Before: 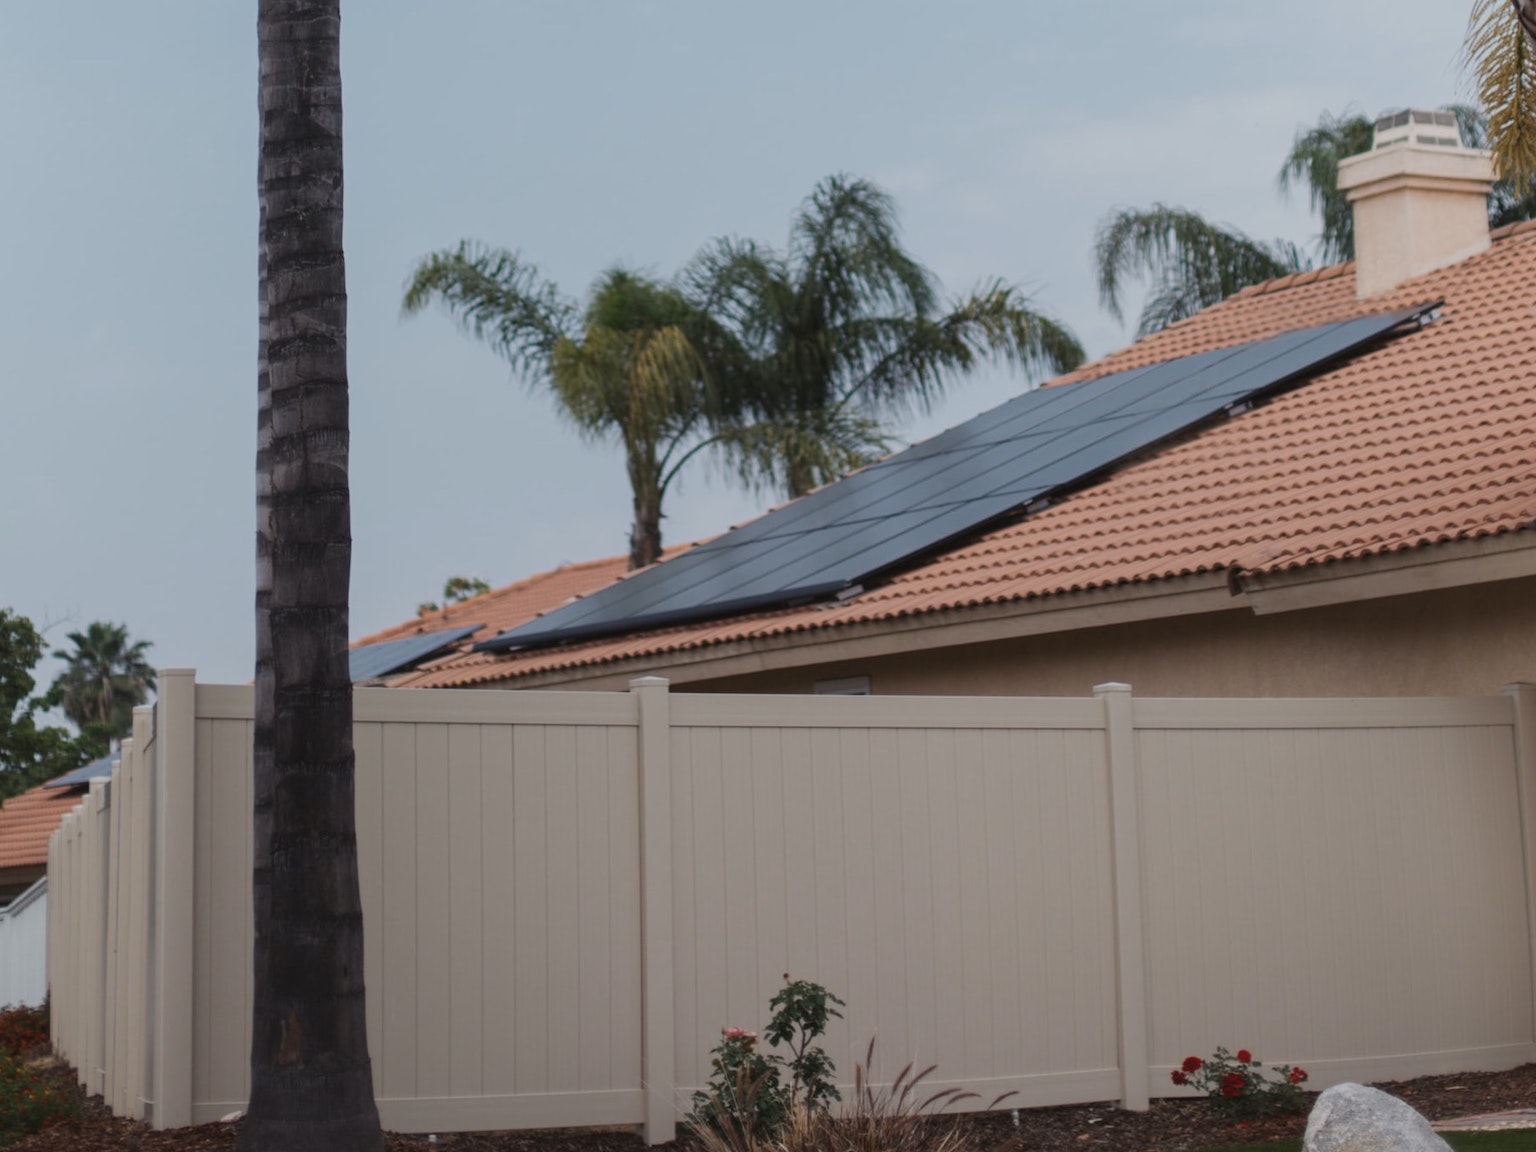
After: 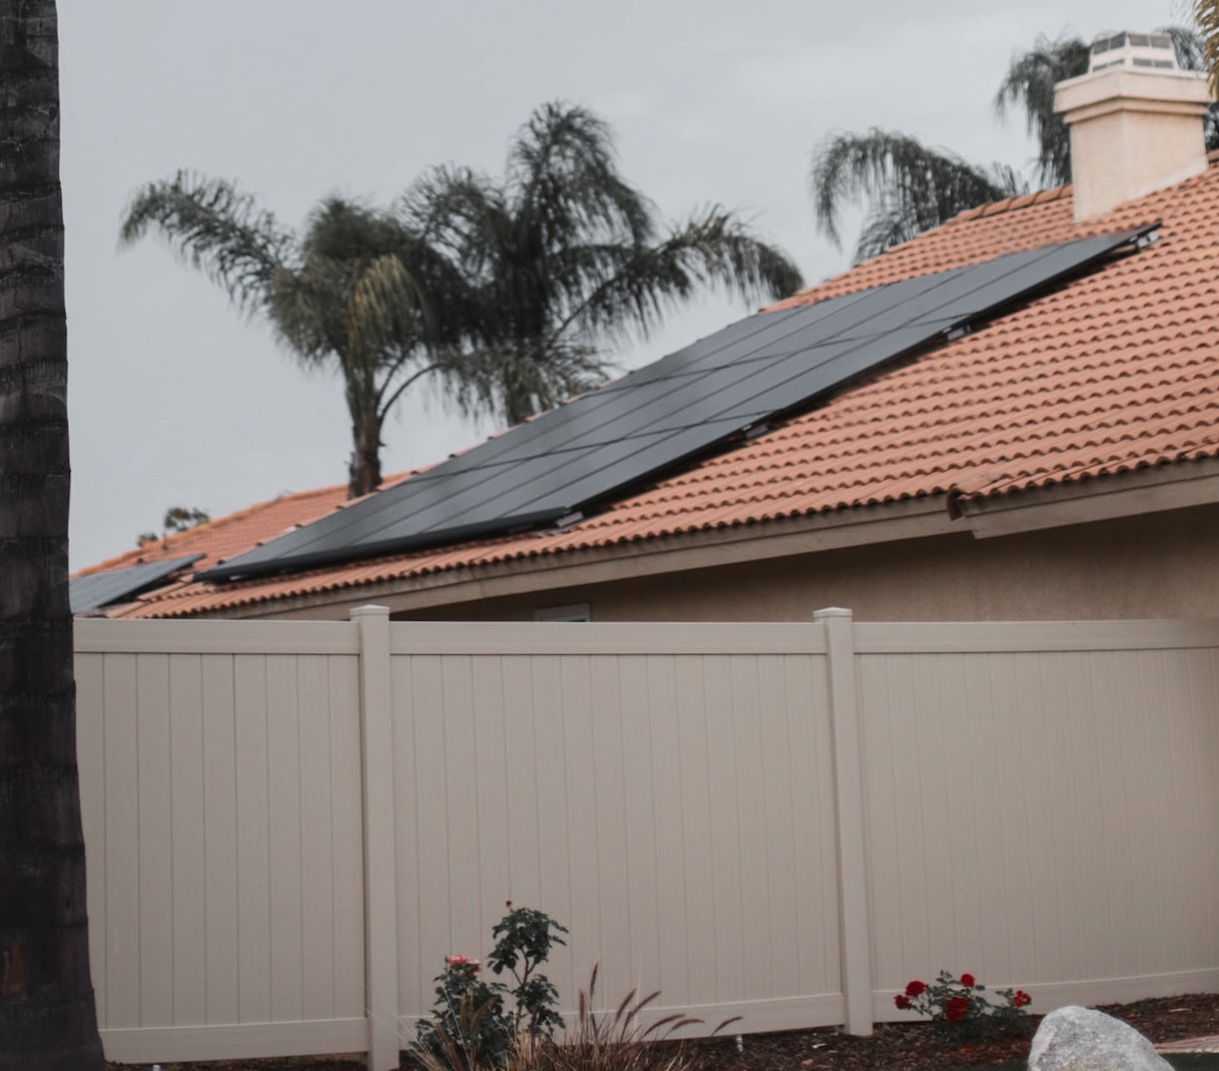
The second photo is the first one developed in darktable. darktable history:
tone equalizer: -8 EV -0.417 EV, -7 EV -0.389 EV, -6 EV -0.333 EV, -5 EV -0.222 EV, -3 EV 0.222 EV, -2 EV 0.333 EV, -1 EV 0.389 EV, +0 EV 0.417 EV, edges refinement/feathering 500, mask exposure compensation -1.57 EV, preserve details no
crop and rotate: left 17.959%, top 5.771%, right 1.742%
rotate and perspective: rotation -0.45°, automatic cropping original format, crop left 0.008, crop right 0.992, crop top 0.012, crop bottom 0.988
color zones: curves: ch1 [(0, 0.638) (0.193, 0.442) (0.286, 0.15) (0.429, 0.14) (0.571, 0.142) (0.714, 0.154) (0.857, 0.175) (1, 0.638)]
